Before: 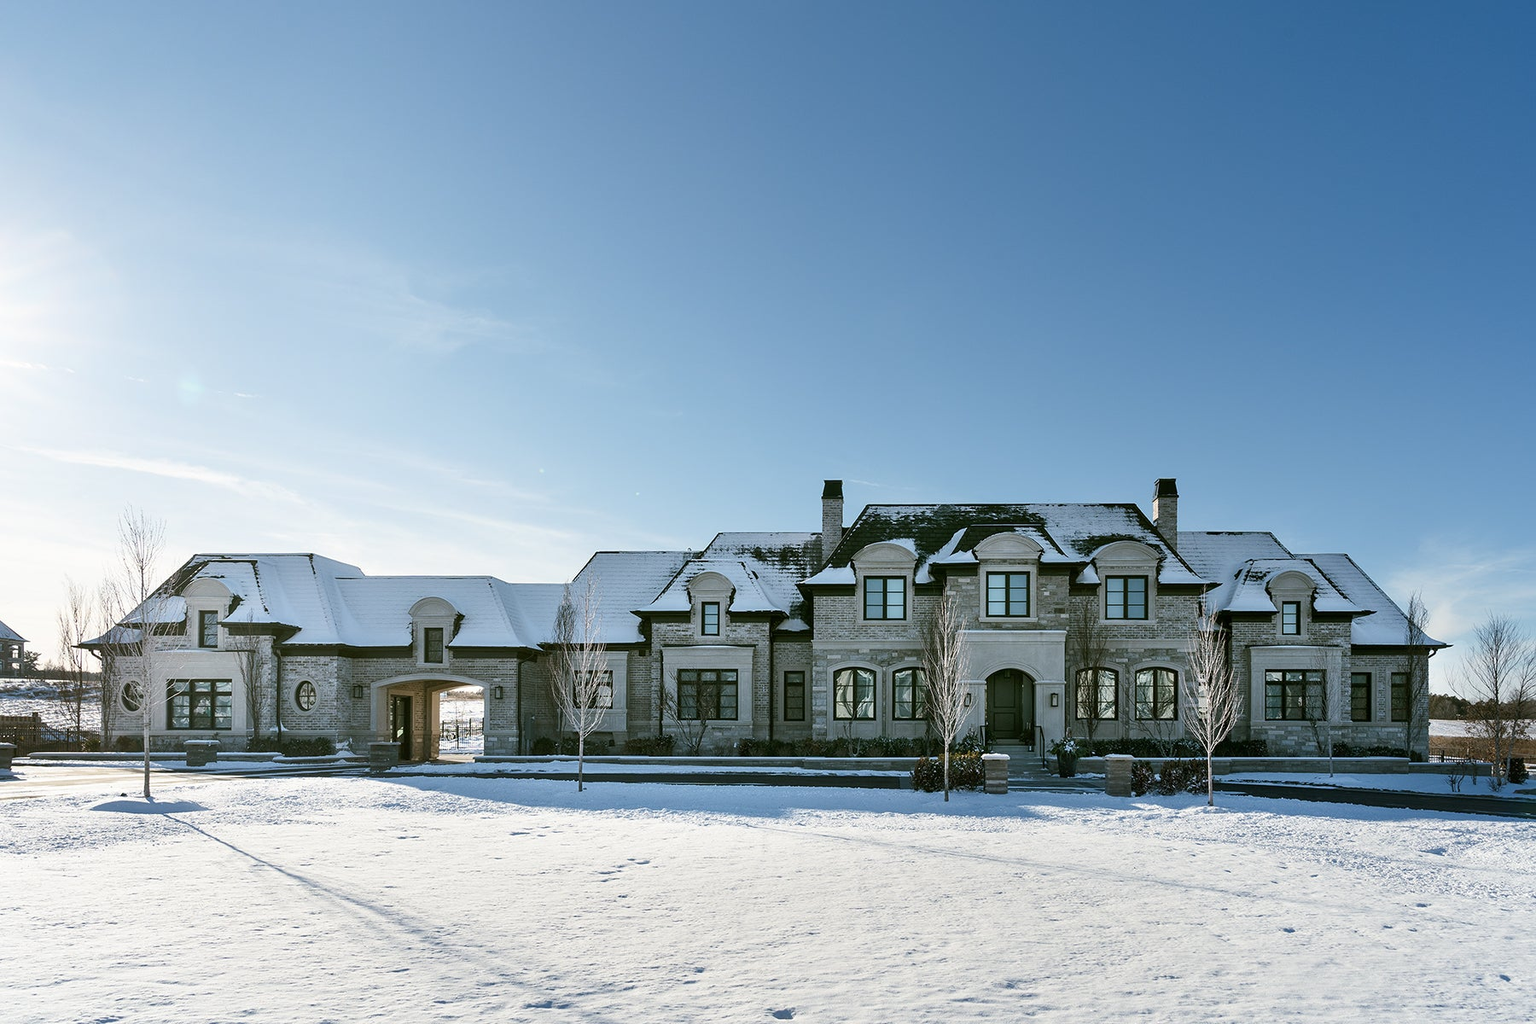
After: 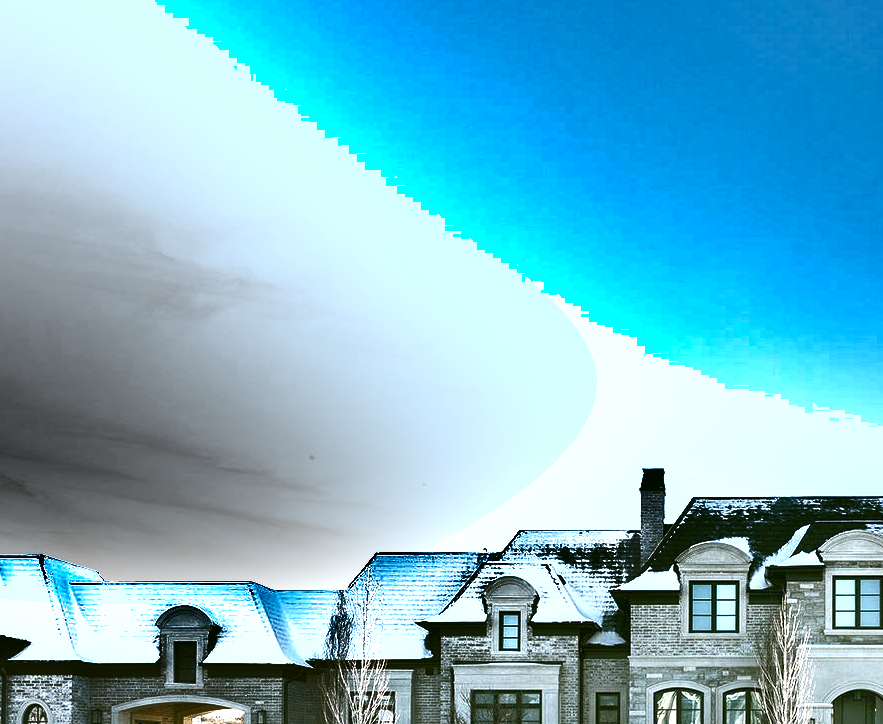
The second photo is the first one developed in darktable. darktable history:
crop: left 17.945%, top 7.835%, right 32.992%, bottom 31.819%
exposure: black level correction 0, exposure 1.471 EV, compensate exposure bias true, compensate highlight preservation false
shadows and highlights: shadows 24.21, highlights -79.73, soften with gaussian
